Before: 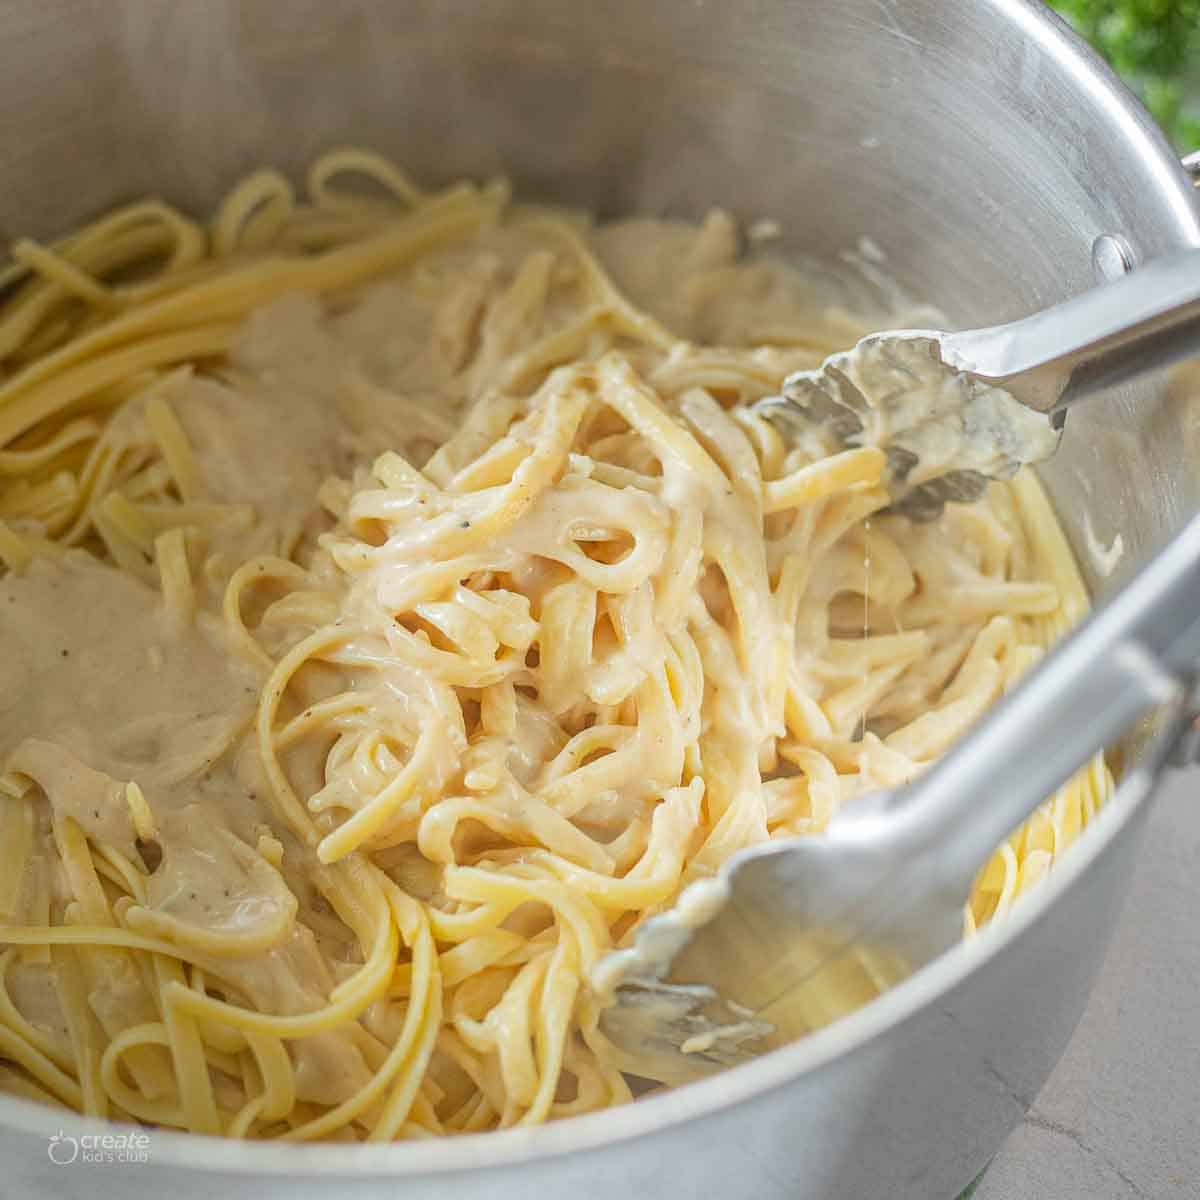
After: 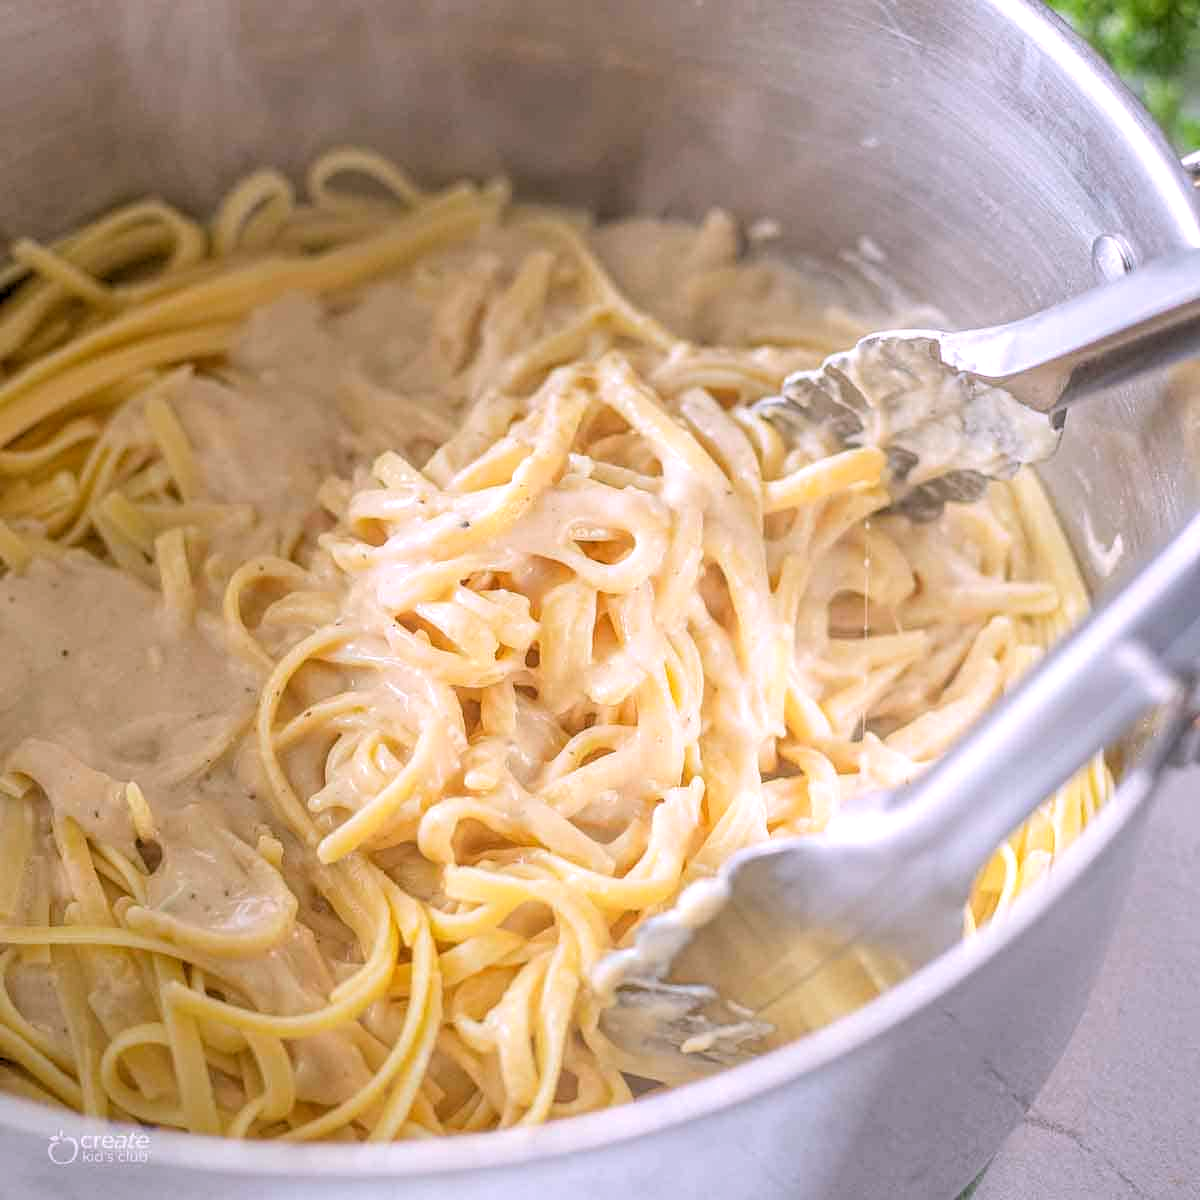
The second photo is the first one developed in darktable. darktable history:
rgb levels: levels [[0.013, 0.434, 0.89], [0, 0.5, 1], [0, 0.5, 1]]
white balance: red 1.066, blue 1.119
local contrast: highlights 100%, shadows 100%, detail 120%, midtone range 0.2
